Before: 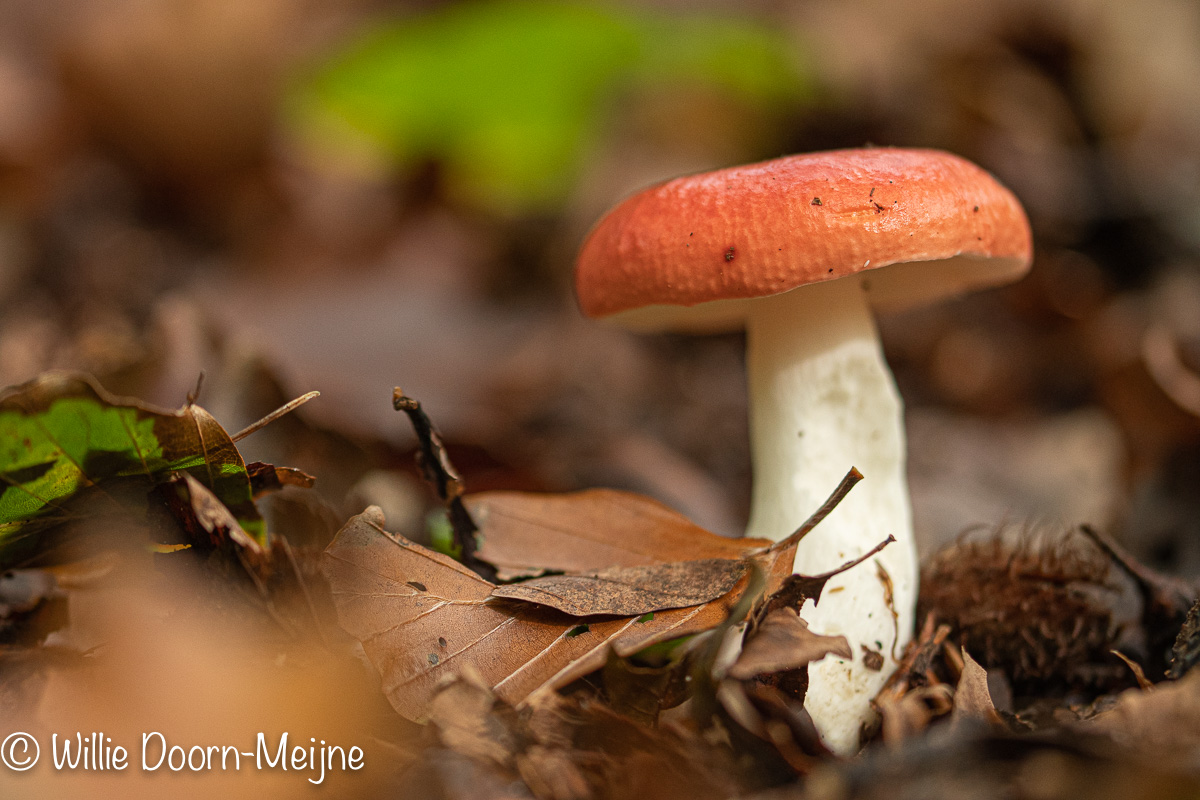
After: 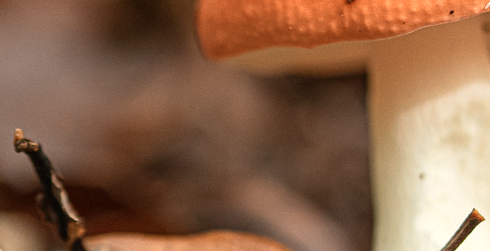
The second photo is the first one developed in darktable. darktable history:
crop: left 31.615%, top 32.293%, right 27.525%, bottom 36.327%
color zones: curves: ch0 [(0.018, 0.548) (0.197, 0.654) (0.425, 0.447) (0.605, 0.658) (0.732, 0.579)]; ch1 [(0.105, 0.531) (0.224, 0.531) (0.386, 0.39) (0.618, 0.456) (0.732, 0.456) (0.956, 0.421)]; ch2 [(0.039, 0.583) (0.215, 0.465) (0.399, 0.544) (0.465, 0.548) (0.614, 0.447) (0.724, 0.43) (0.882, 0.623) (0.956, 0.632)]
